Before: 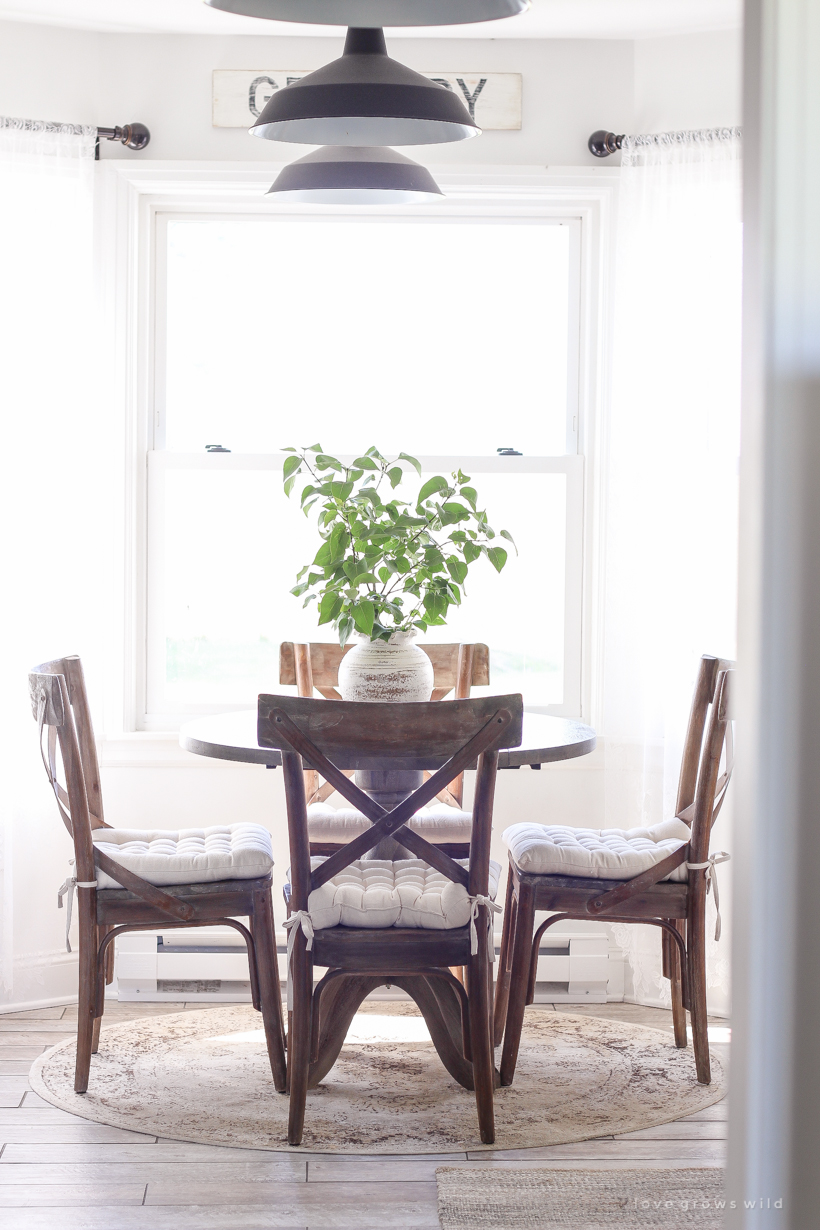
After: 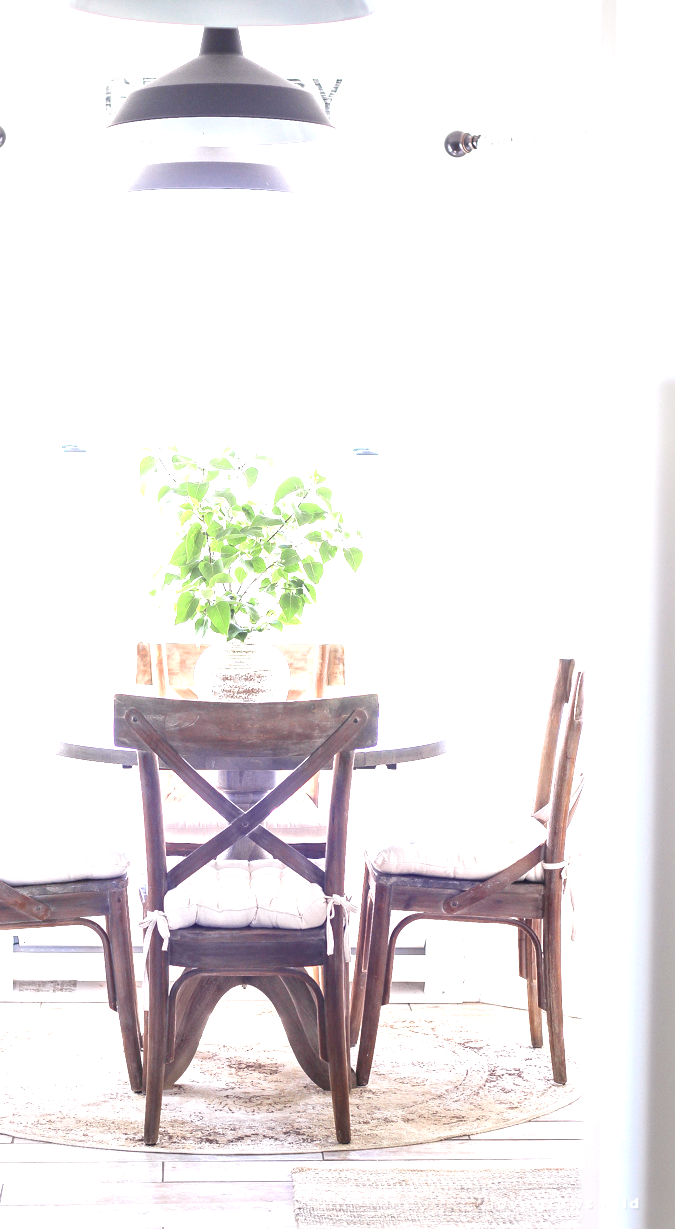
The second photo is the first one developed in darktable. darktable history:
exposure: black level correction 0, exposure 1.45 EV, compensate exposure bias true, compensate highlight preservation false
white balance: red 0.982, blue 1.018
crop: left 17.582%, bottom 0.031%
